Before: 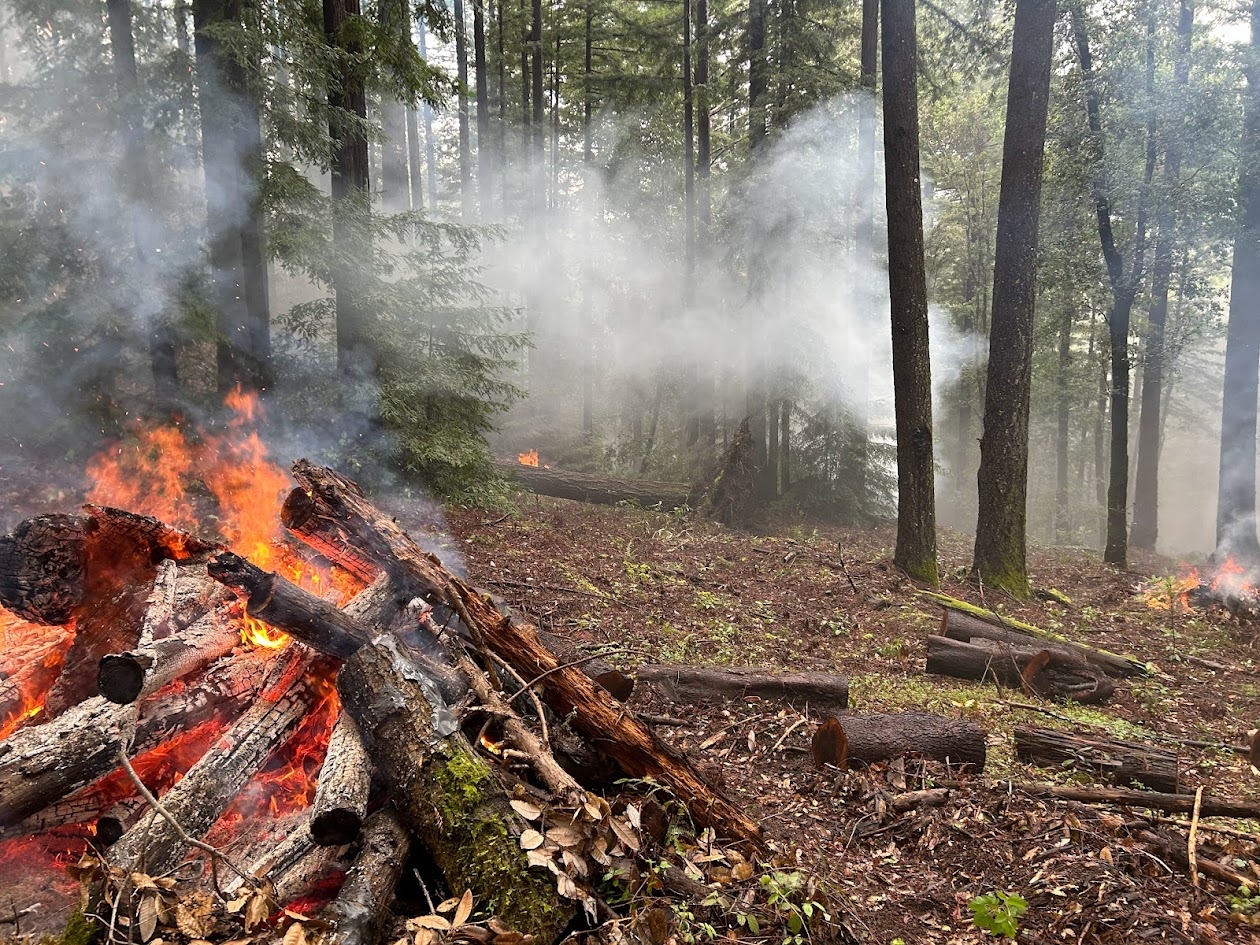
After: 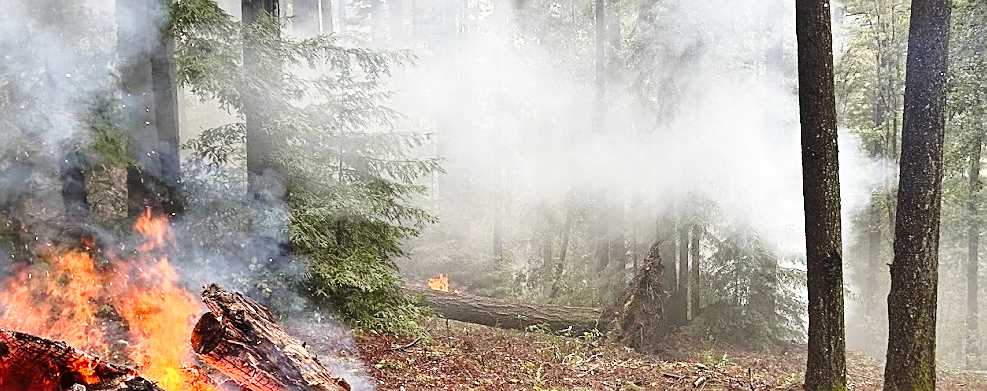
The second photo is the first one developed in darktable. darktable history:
crop: left 7.151%, top 18.616%, right 14.497%, bottom 39.911%
base curve: curves: ch0 [(0, 0) (0.036, 0.037) (0.121, 0.228) (0.46, 0.76) (0.859, 0.983) (1, 1)], preserve colors none
sharpen: on, module defaults
